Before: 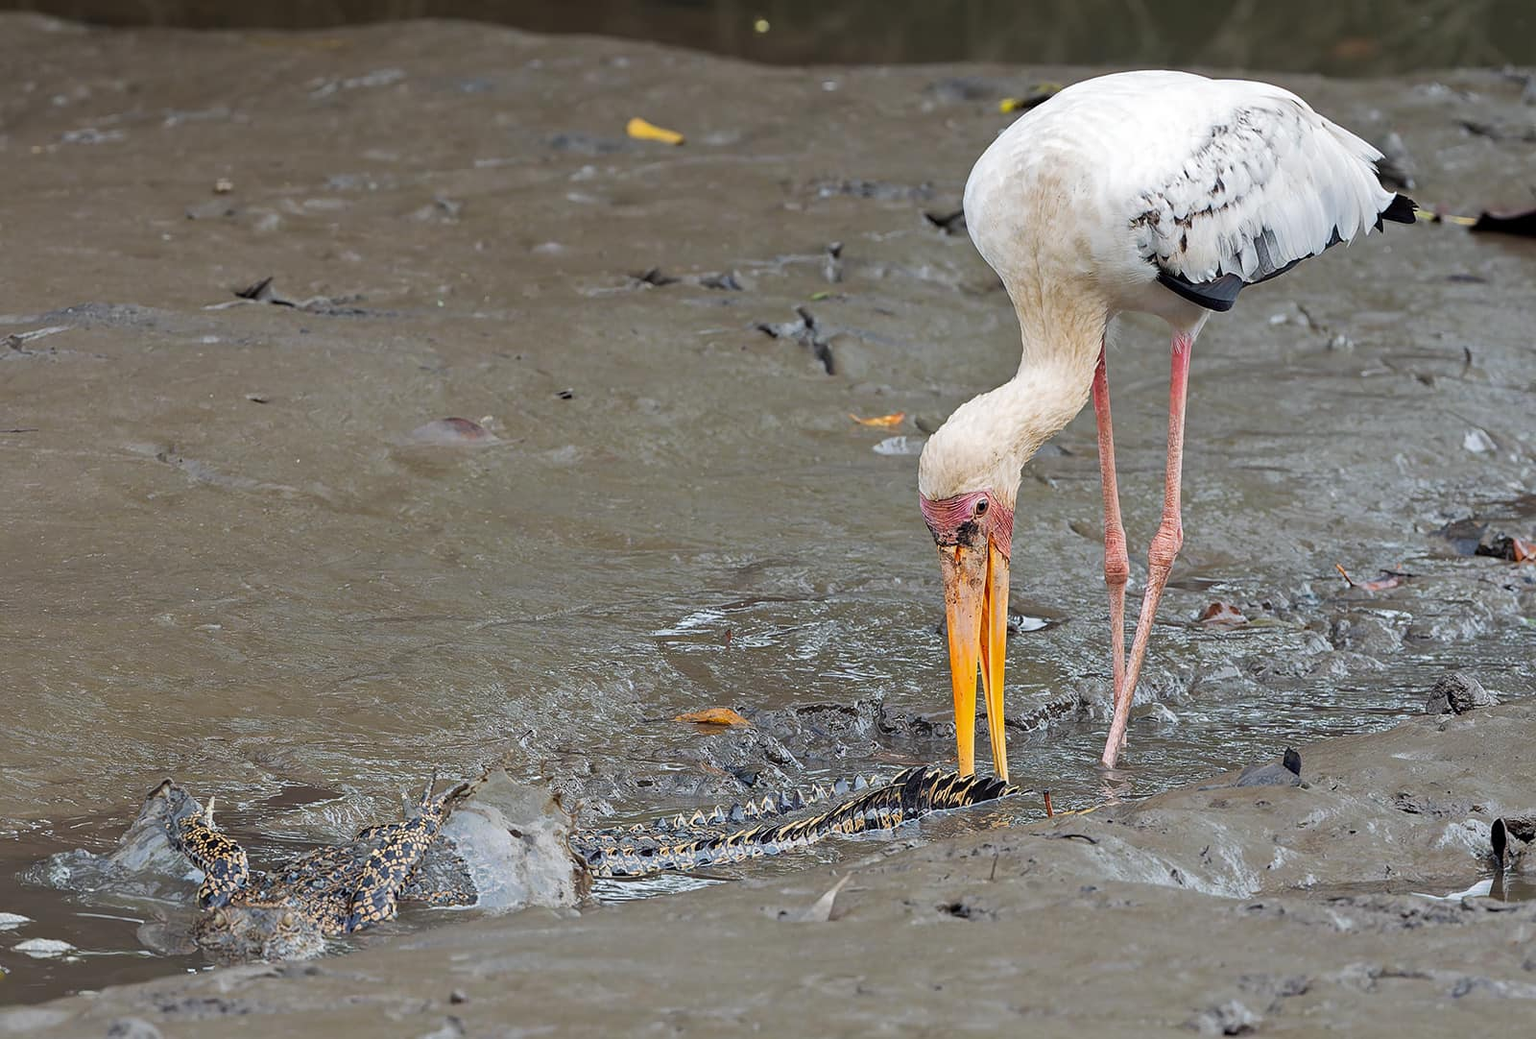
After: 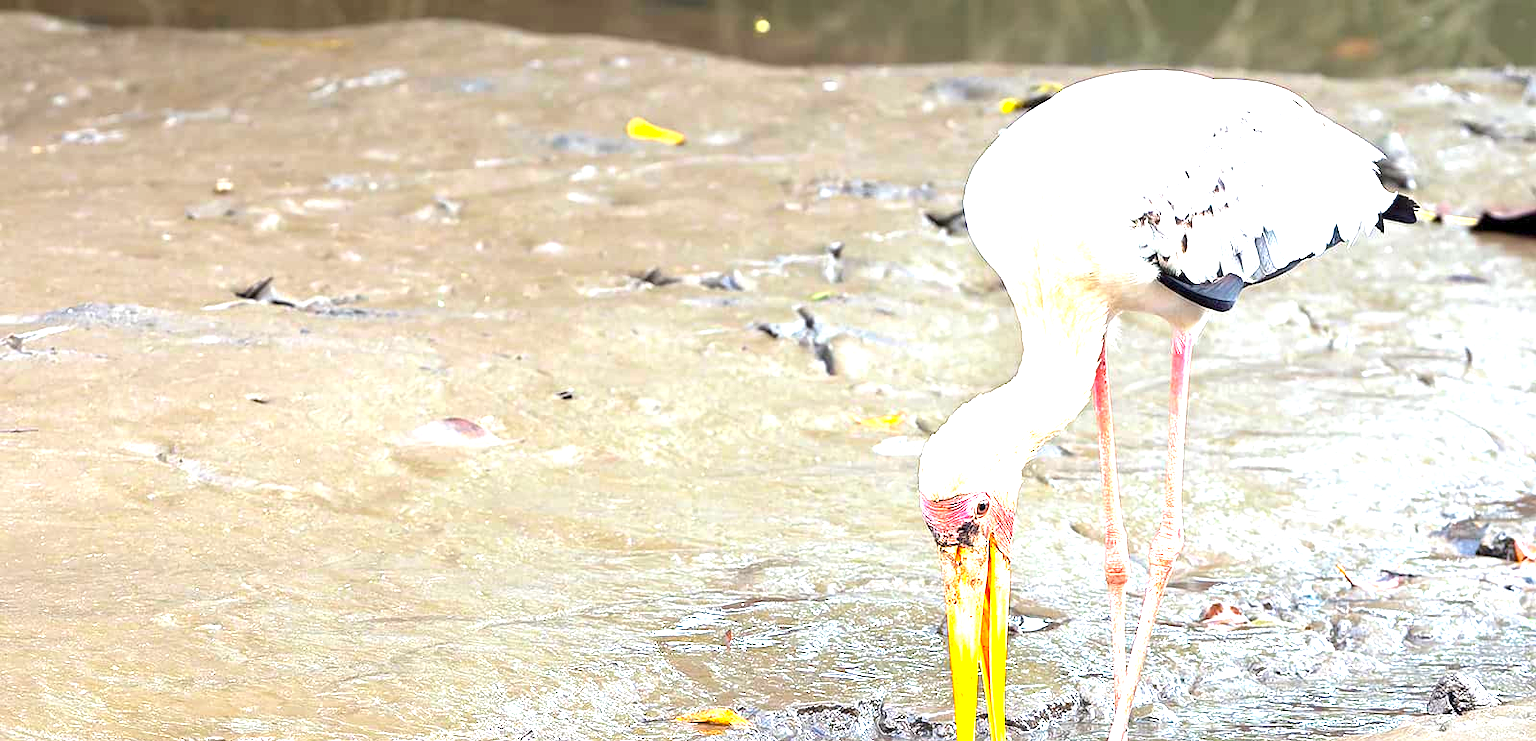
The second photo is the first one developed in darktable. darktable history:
exposure: exposure 2.207 EV, compensate highlight preservation false
crop: bottom 28.576%
color balance rgb: perceptual saturation grading › global saturation 20%, global vibrance 20%
